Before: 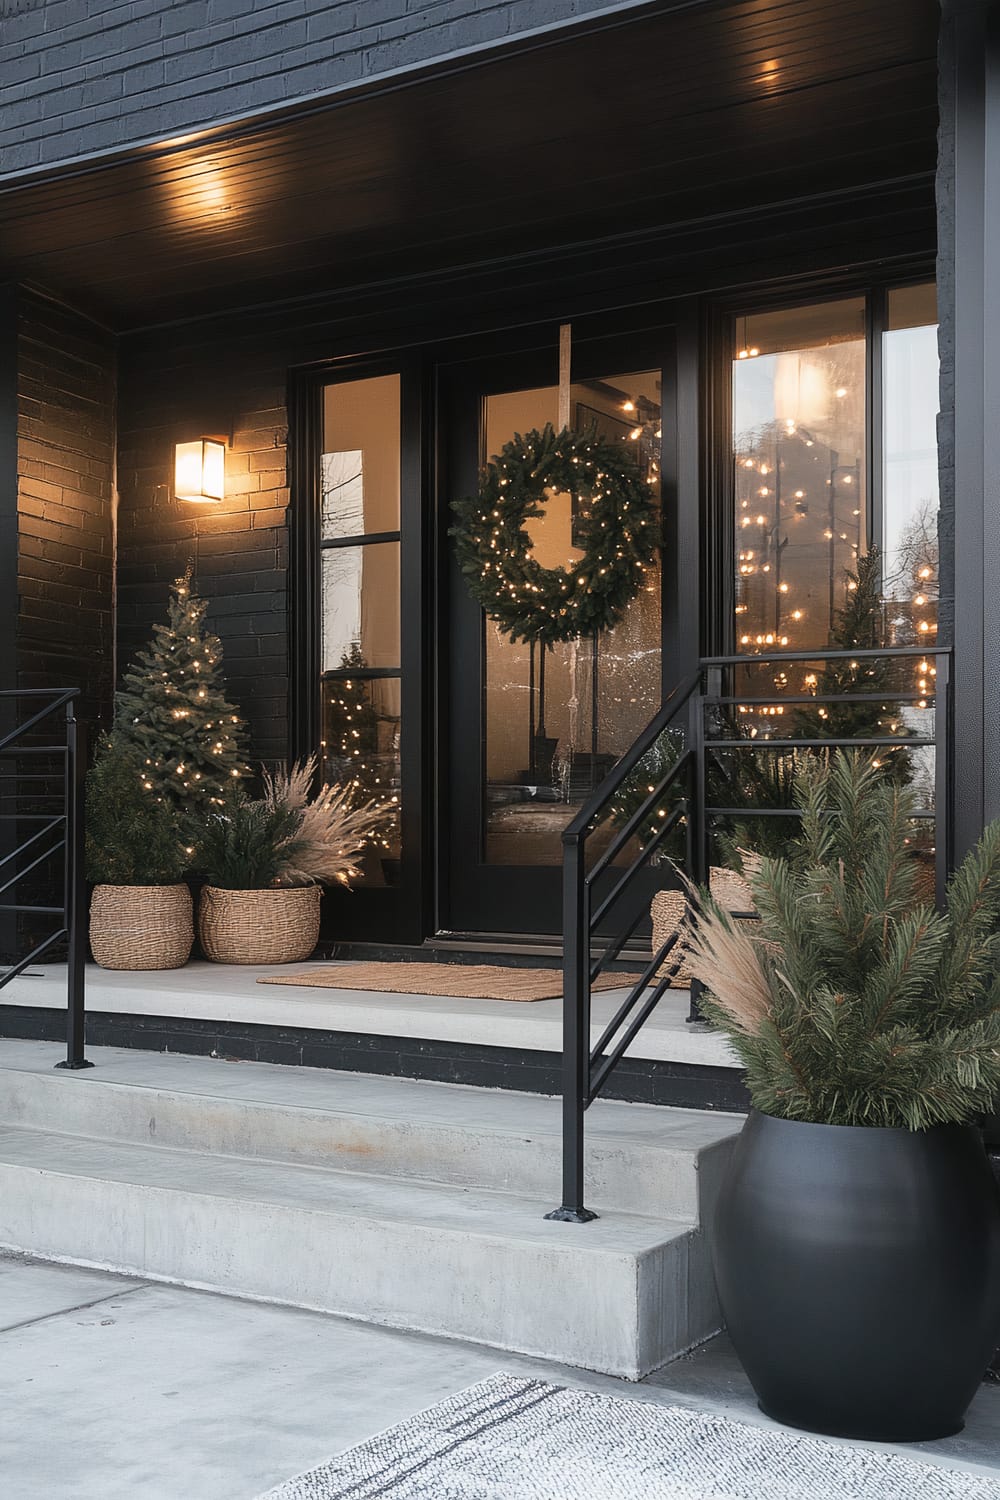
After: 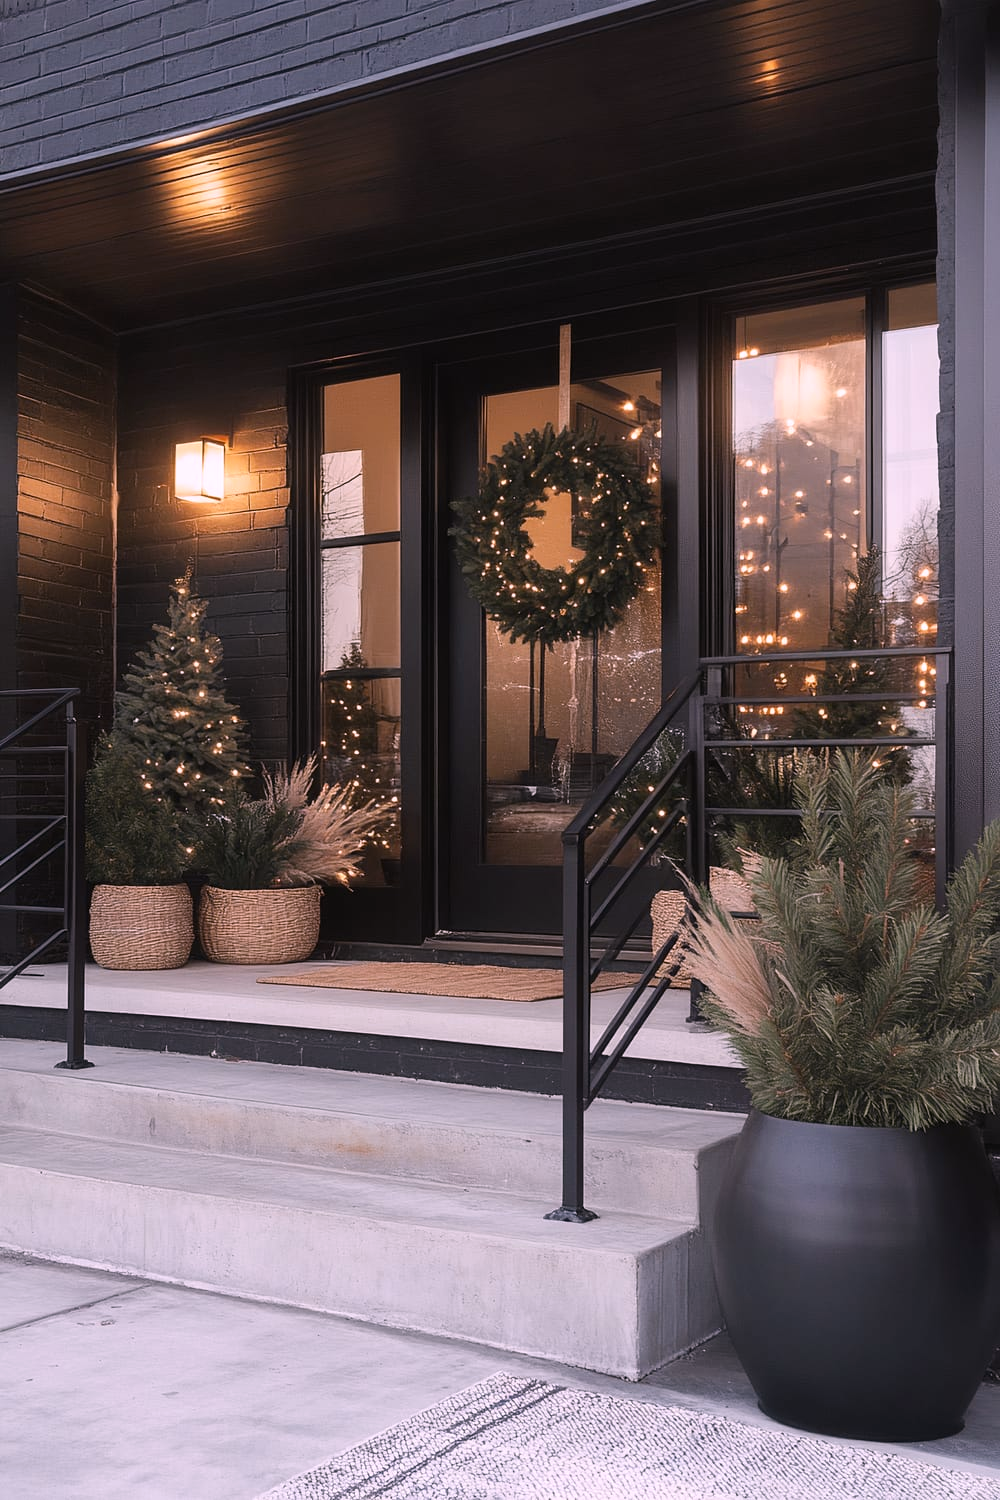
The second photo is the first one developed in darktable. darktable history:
color calibration: output R [1.063, -0.012, -0.003, 0], output B [-0.079, 0.047, 1, 0], illuminant as shot in camera, x 0.358, y 0.373, temperature 4628.91 K
